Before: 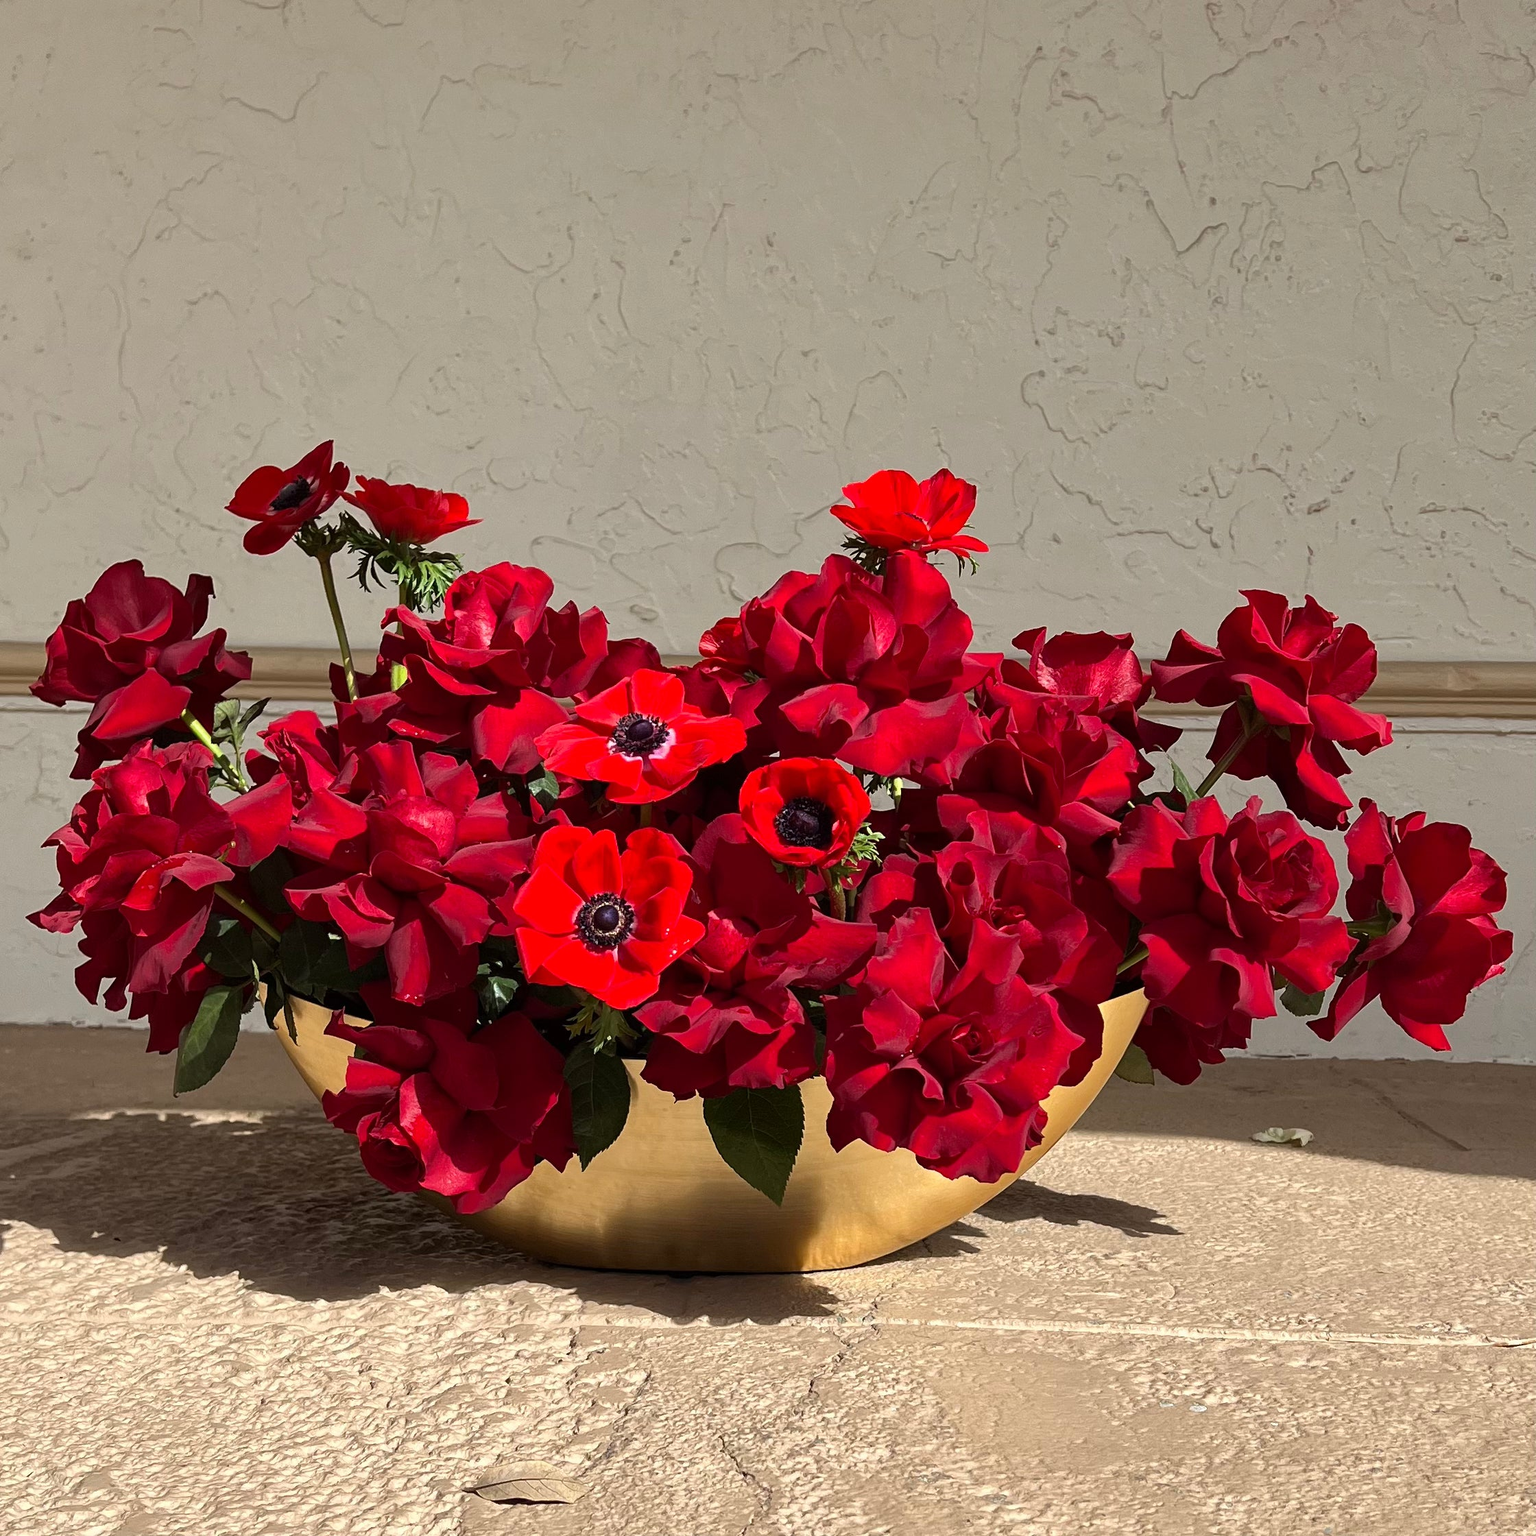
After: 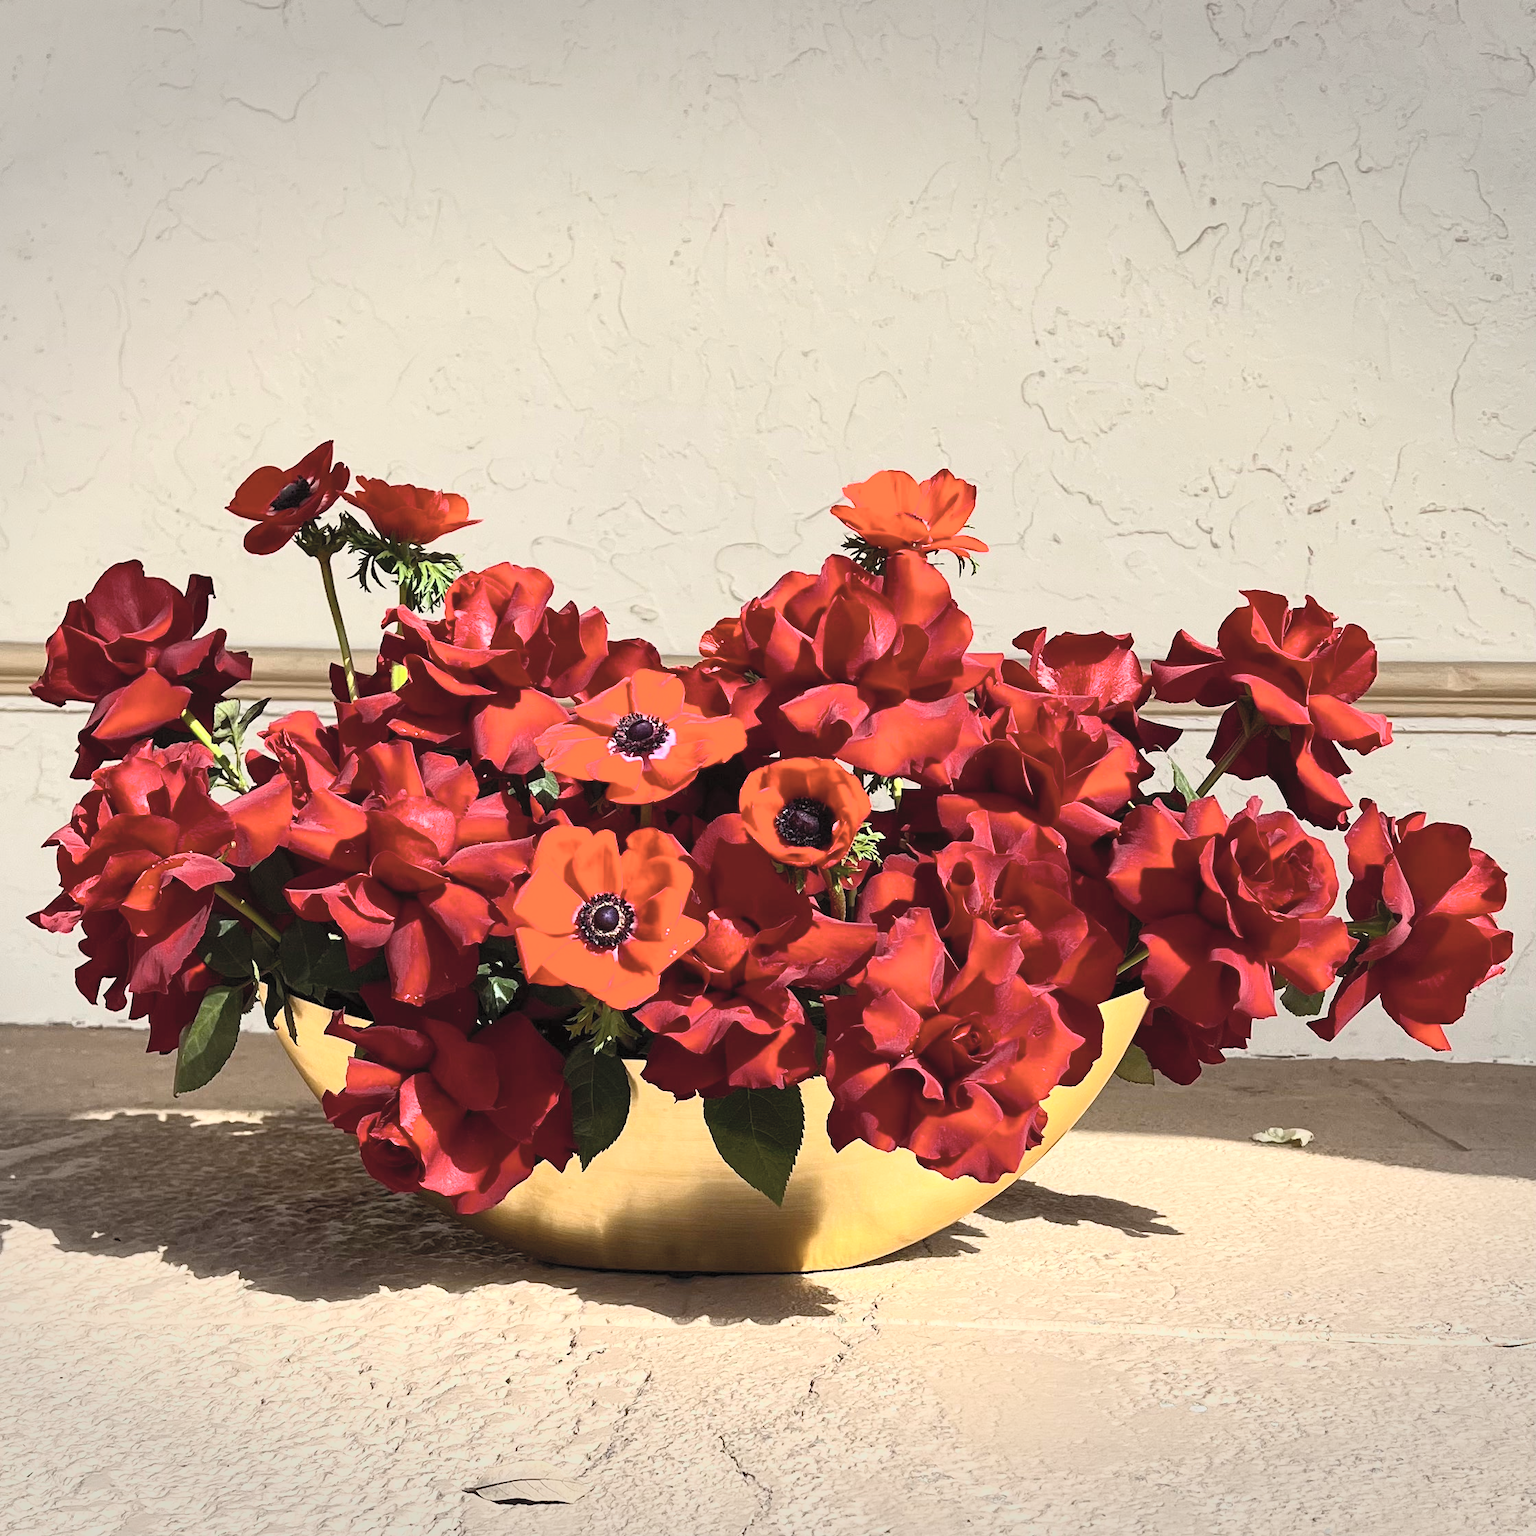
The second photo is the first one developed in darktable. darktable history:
color balance rgb: perceptual saturation grading › global saturation 20%, global vibrance 20%
contrast brightness saturation: contrast 0.43, brightness 0.56, saturation -0.19
vignetting: fall-off start 100%, brightness -0.282, width/height ratio 1.31
